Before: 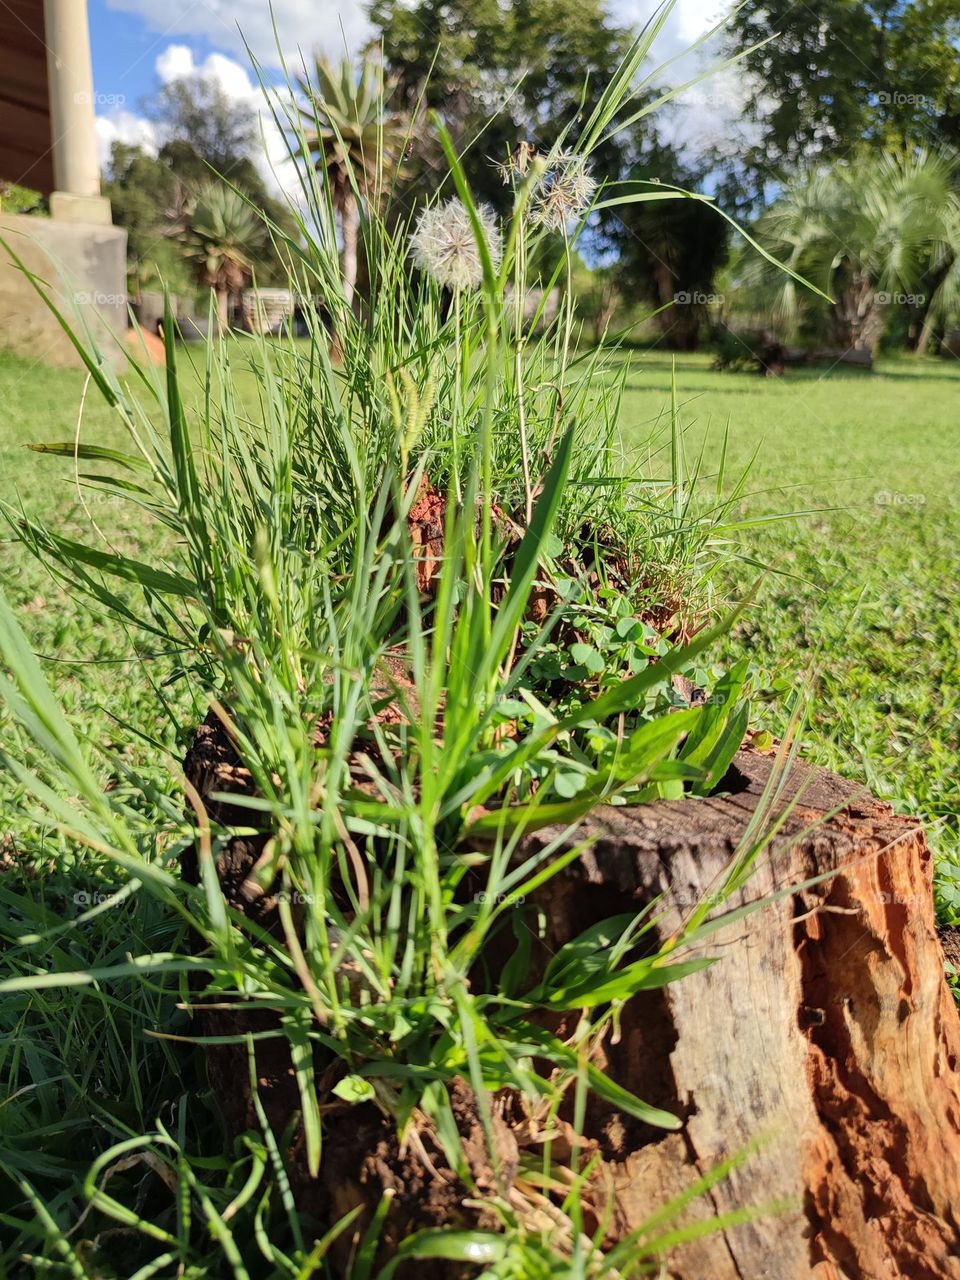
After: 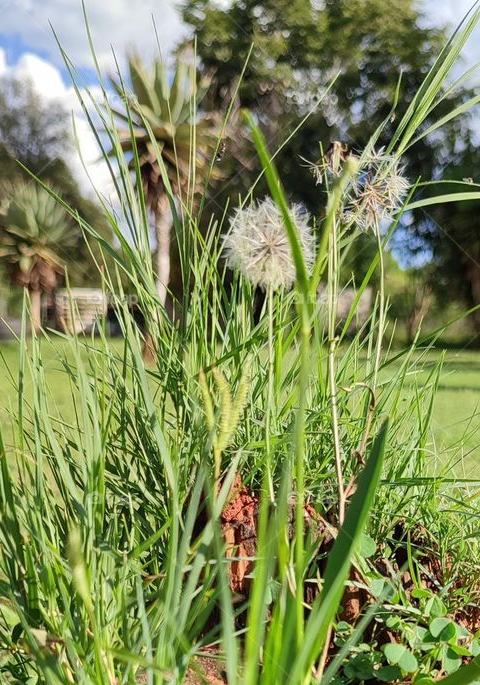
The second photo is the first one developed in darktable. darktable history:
crop: left 19.556%, right 30.401%, bottom 46.458%
white balance: emerald 1
